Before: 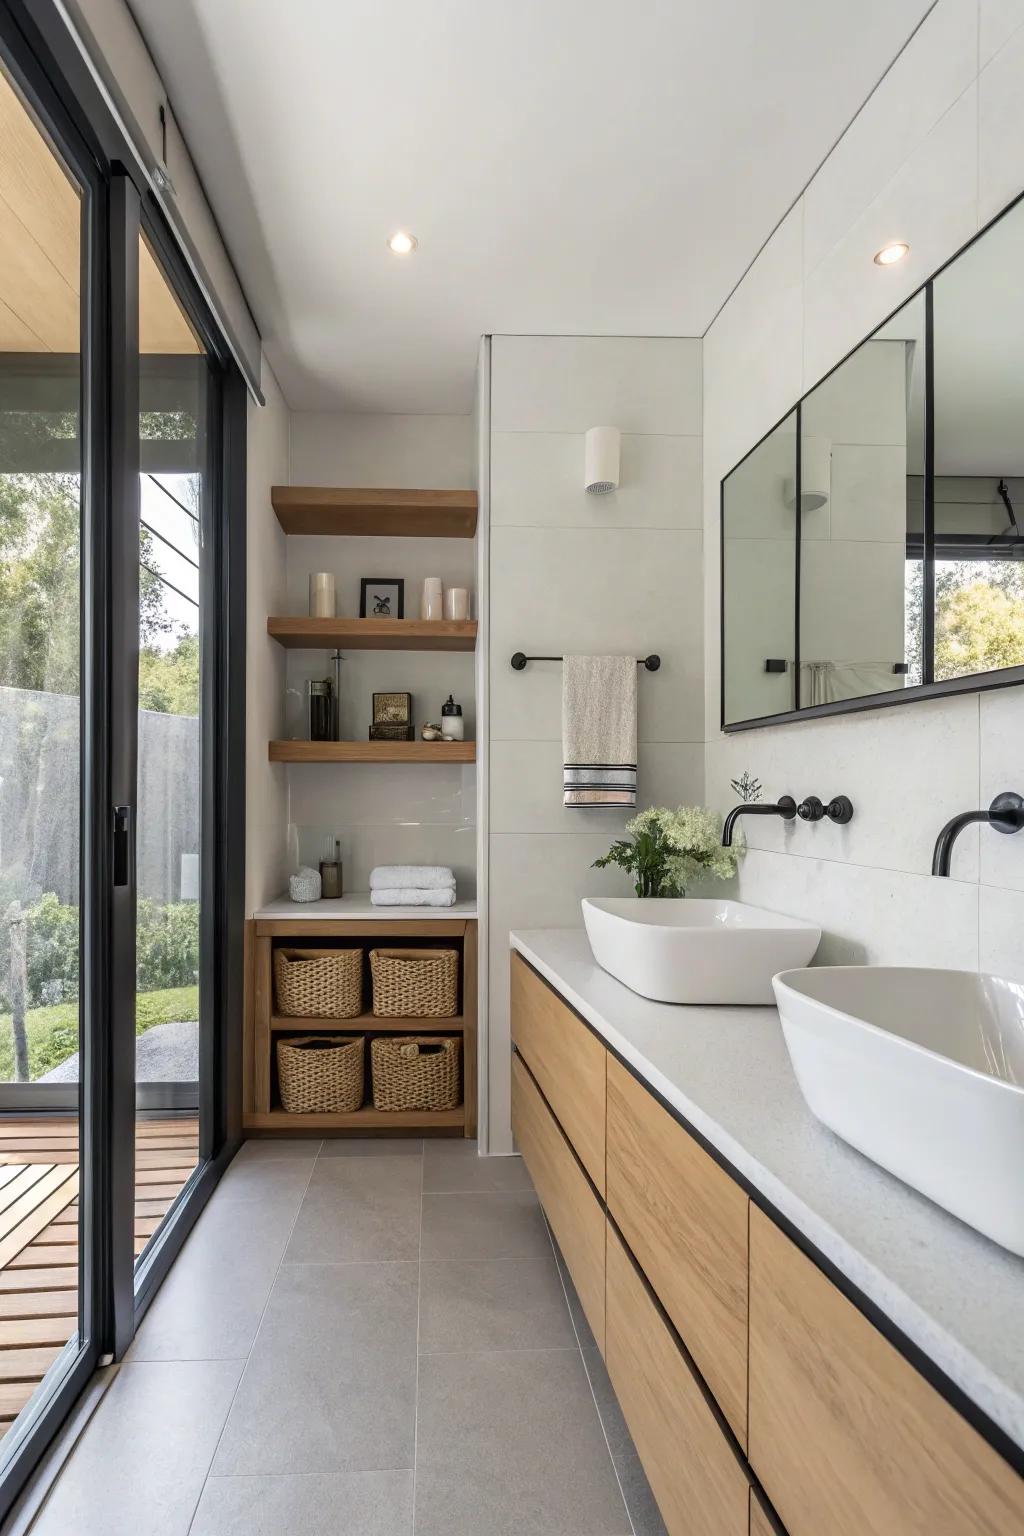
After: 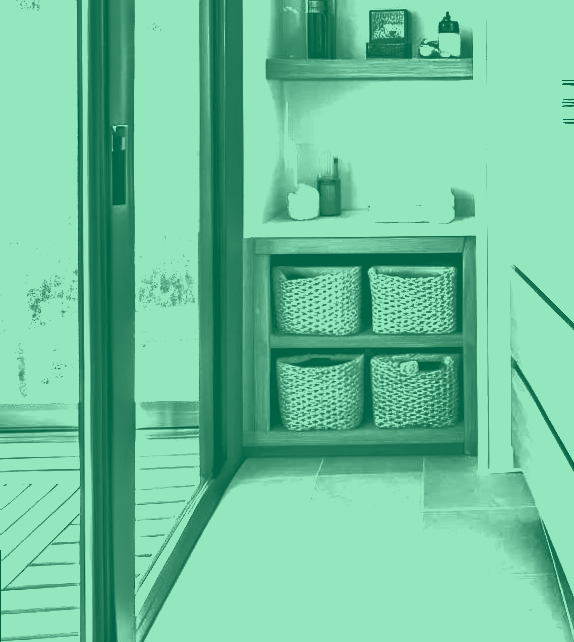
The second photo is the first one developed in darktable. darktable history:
colorize: hue 147.6°, saturation 65%, lightness 21.64%
color balance rgb: perceptual saturation grading › global saturation 25%, perceptual brilliance grading › global brilliance 35%, perceptual brilliance grading › highlights 50%, perceptual brilliance grading › mid-tones 60%, perceptual brilliance grading › shadows 35%, global vibrance 20%
color balance: mode lift, gamma, gain (sRGB)
crop: top 44.483%, right 43.593%, bottom 12.892%
rotate and perspective: rotation -0.45°, automatic cropping original format, crop left 0.008, crop right 0.992, crop top 0.012, crop bottom 0.988
tone curve: curves: ch0 [(0, 0) (0.915, 0.89) (1, 1)]
shadows and highlights: shadows 40, highlights -54, highlights color adjustment 46%, low approximation 0.01, soften with gaussian
